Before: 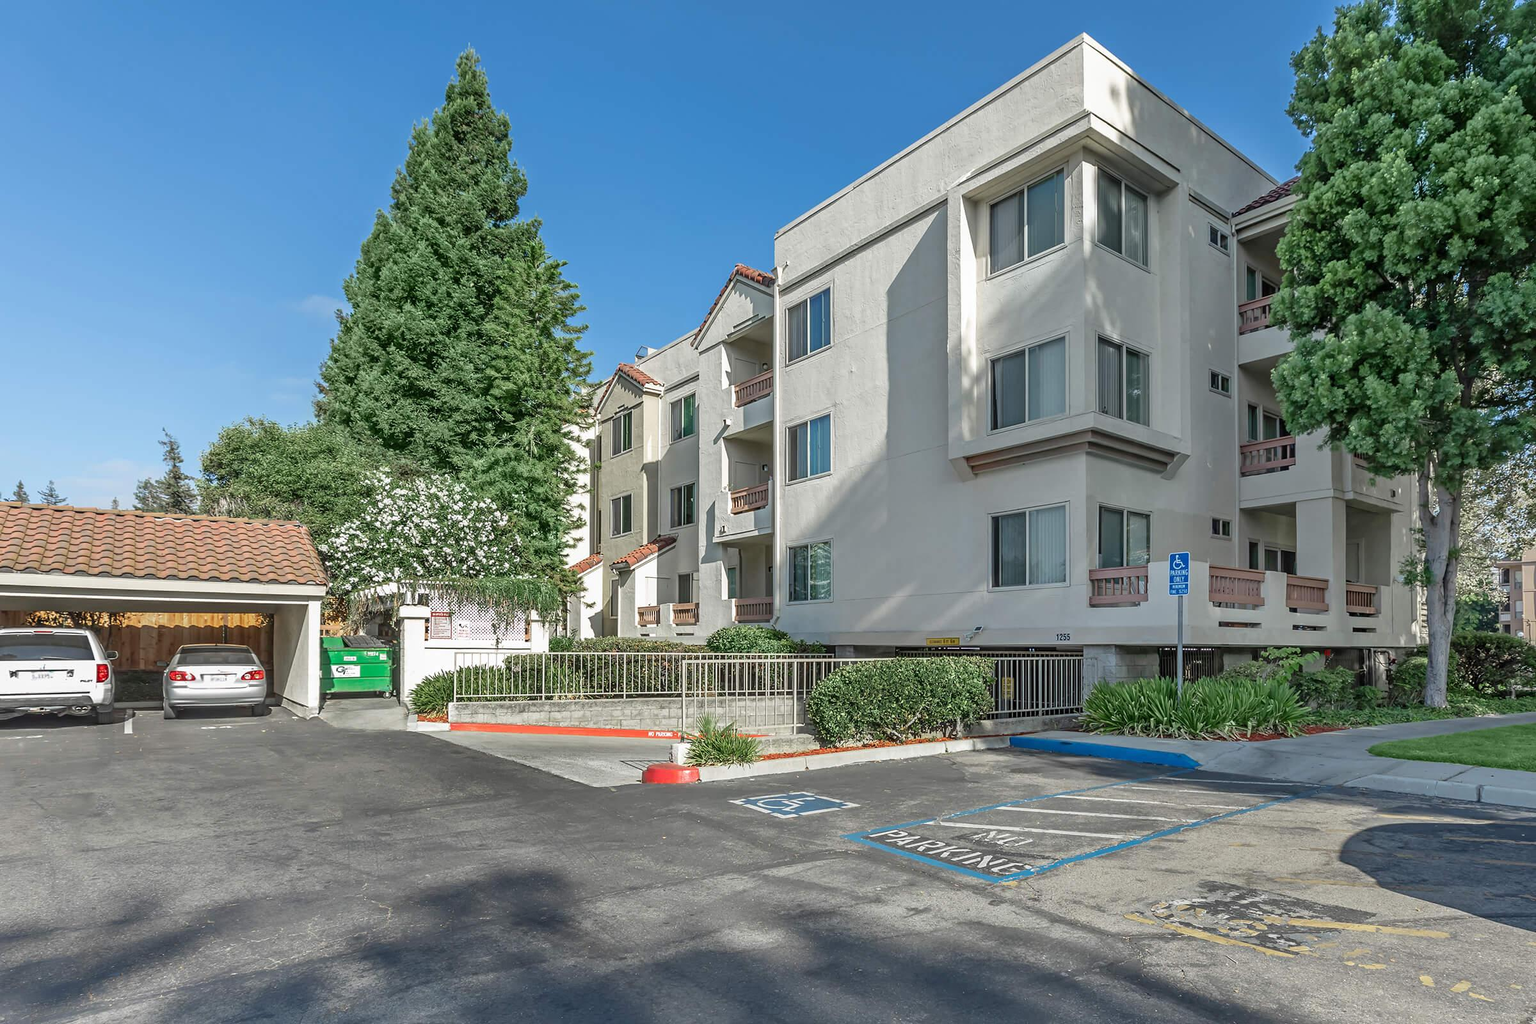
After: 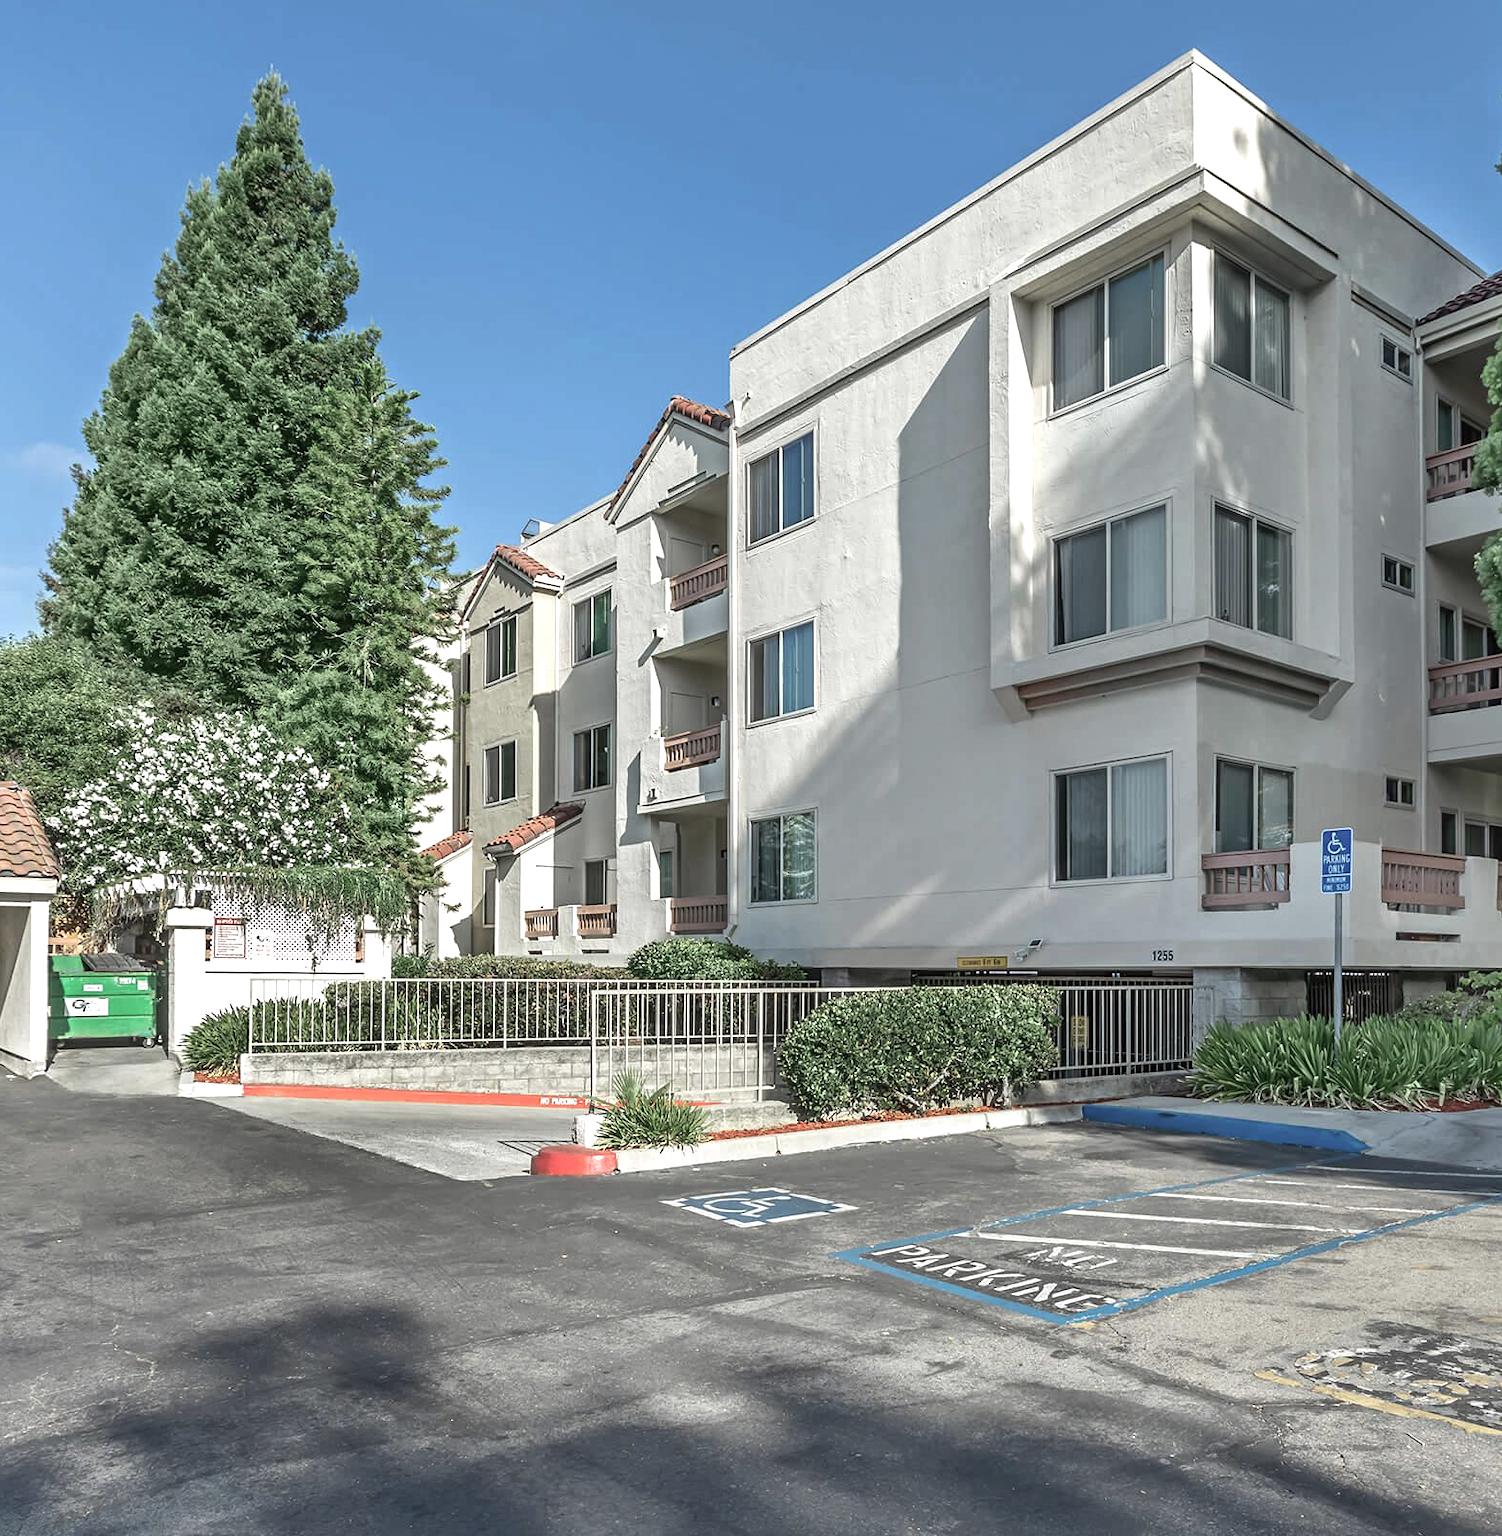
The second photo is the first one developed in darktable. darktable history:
crop and rotate: left 18.768%, right 16.004%
color balance rgb: perceptual saturation grading › global saturation -32.623%, perceptual brilliance grading › global brilliance -5.655%, perceptual brilliance grading › highlights 24.365%, perceptual brilliance grading › mid-tones 6.827%, perceptual brilliance grading › shadows -4.889%, contrast -9.576%
